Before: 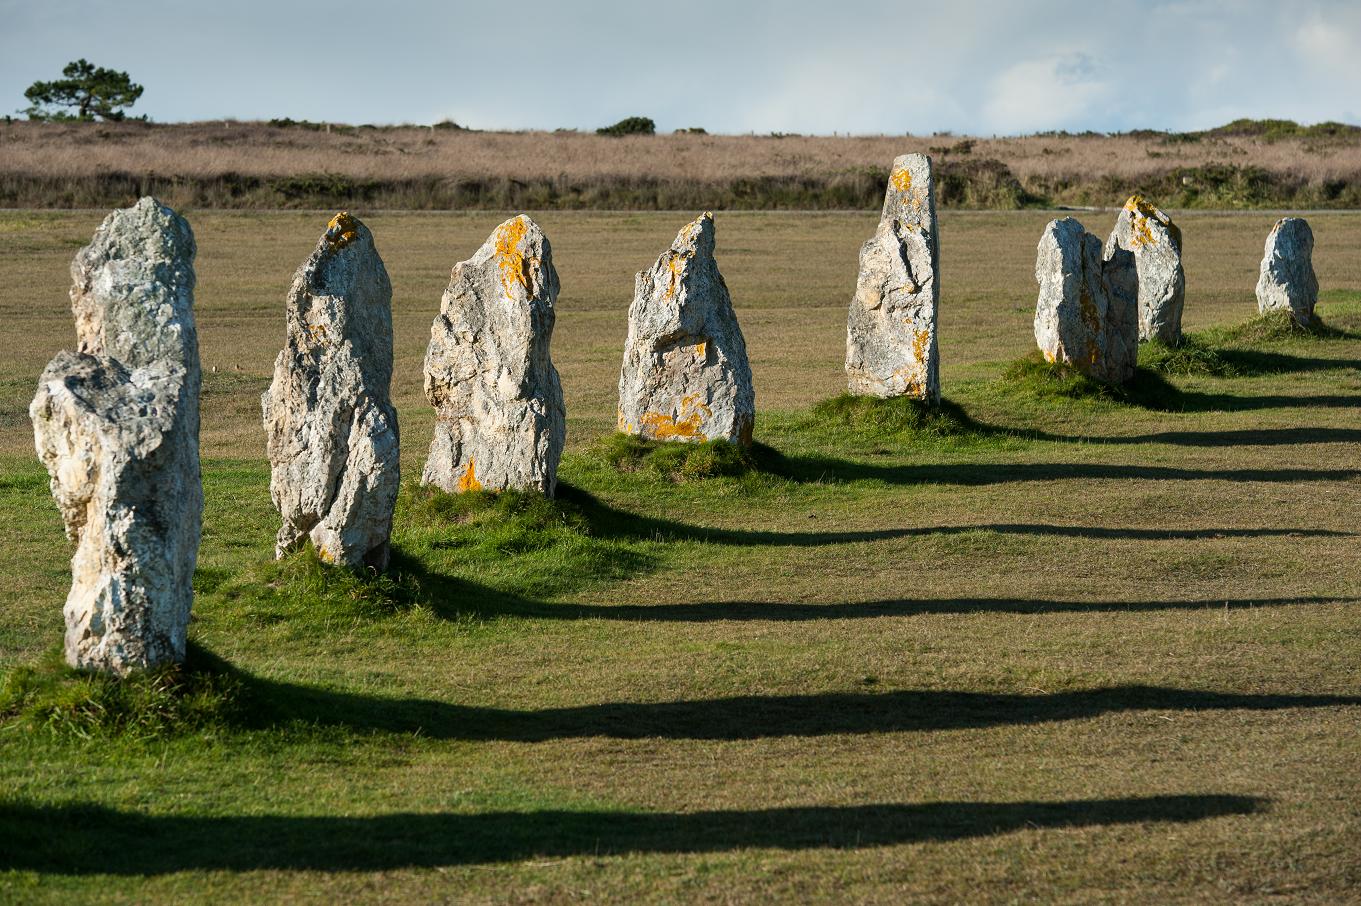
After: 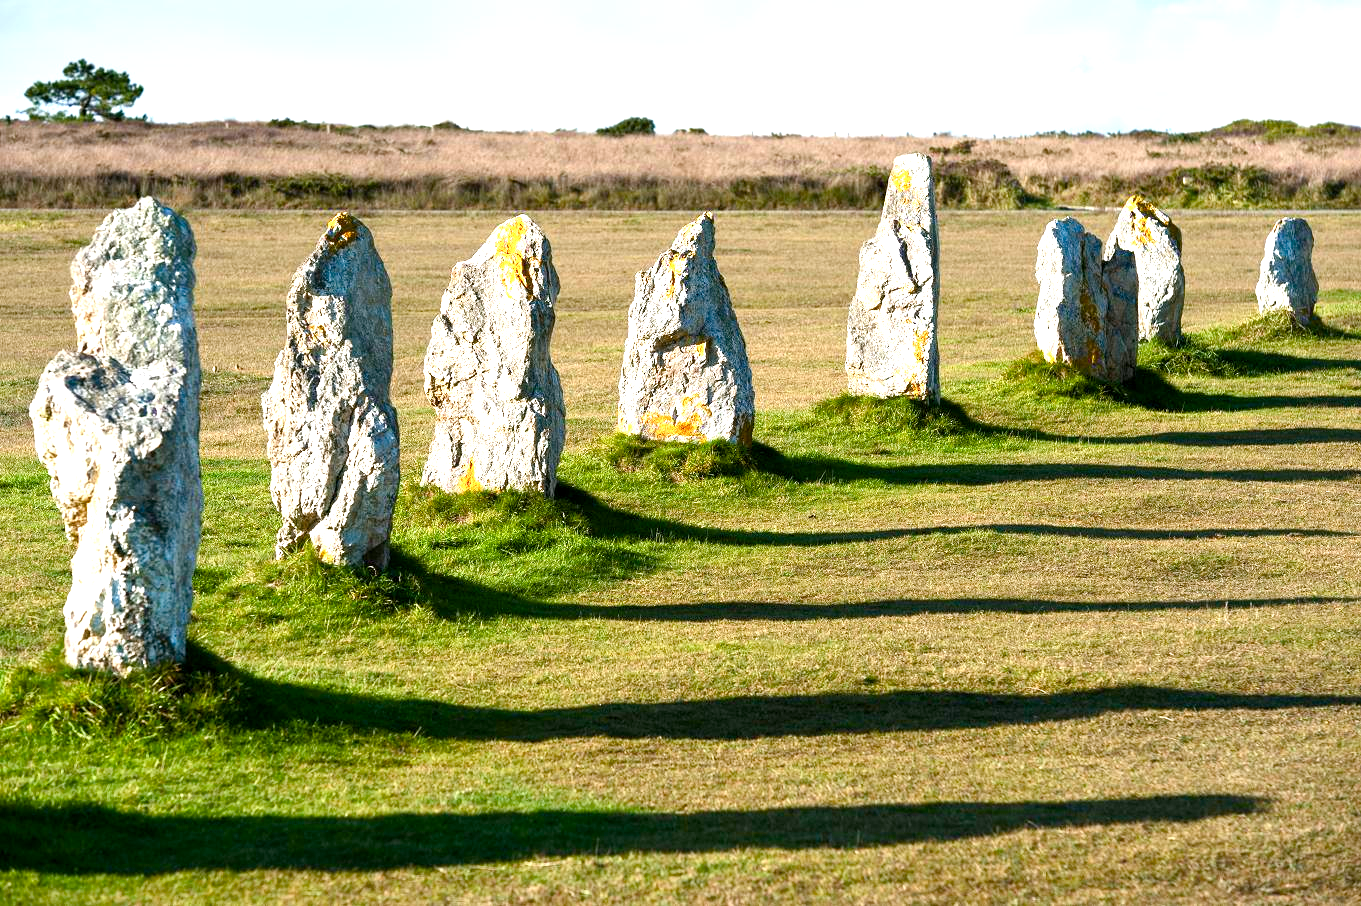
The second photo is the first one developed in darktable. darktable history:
white balance: red 1.009, blue 1.027
exposure: black level correction 0.001, exposure 1.116 EV, compensate highlight preservation false
color balance rgb: linear chroma grading › shadows 32%, linear chroma grading › global chroma -2%, linear chroma grading › mid-tones 4%, perceptual saturation grading › global saturation -2%, perceptual saturation grading › highlights -8%, perceptual saturation grading › mid-tones 8%, perceptual saturation grading › shadows 4%, perceptual brilliance grading › highlights 8%, perceptual brilliance grading › mid-tones 4%, perceptual brilliance grading › shadows 2%, global vibrance 16%, saturation formula JzAzBz (2021)
color correction: saturation 1.1
